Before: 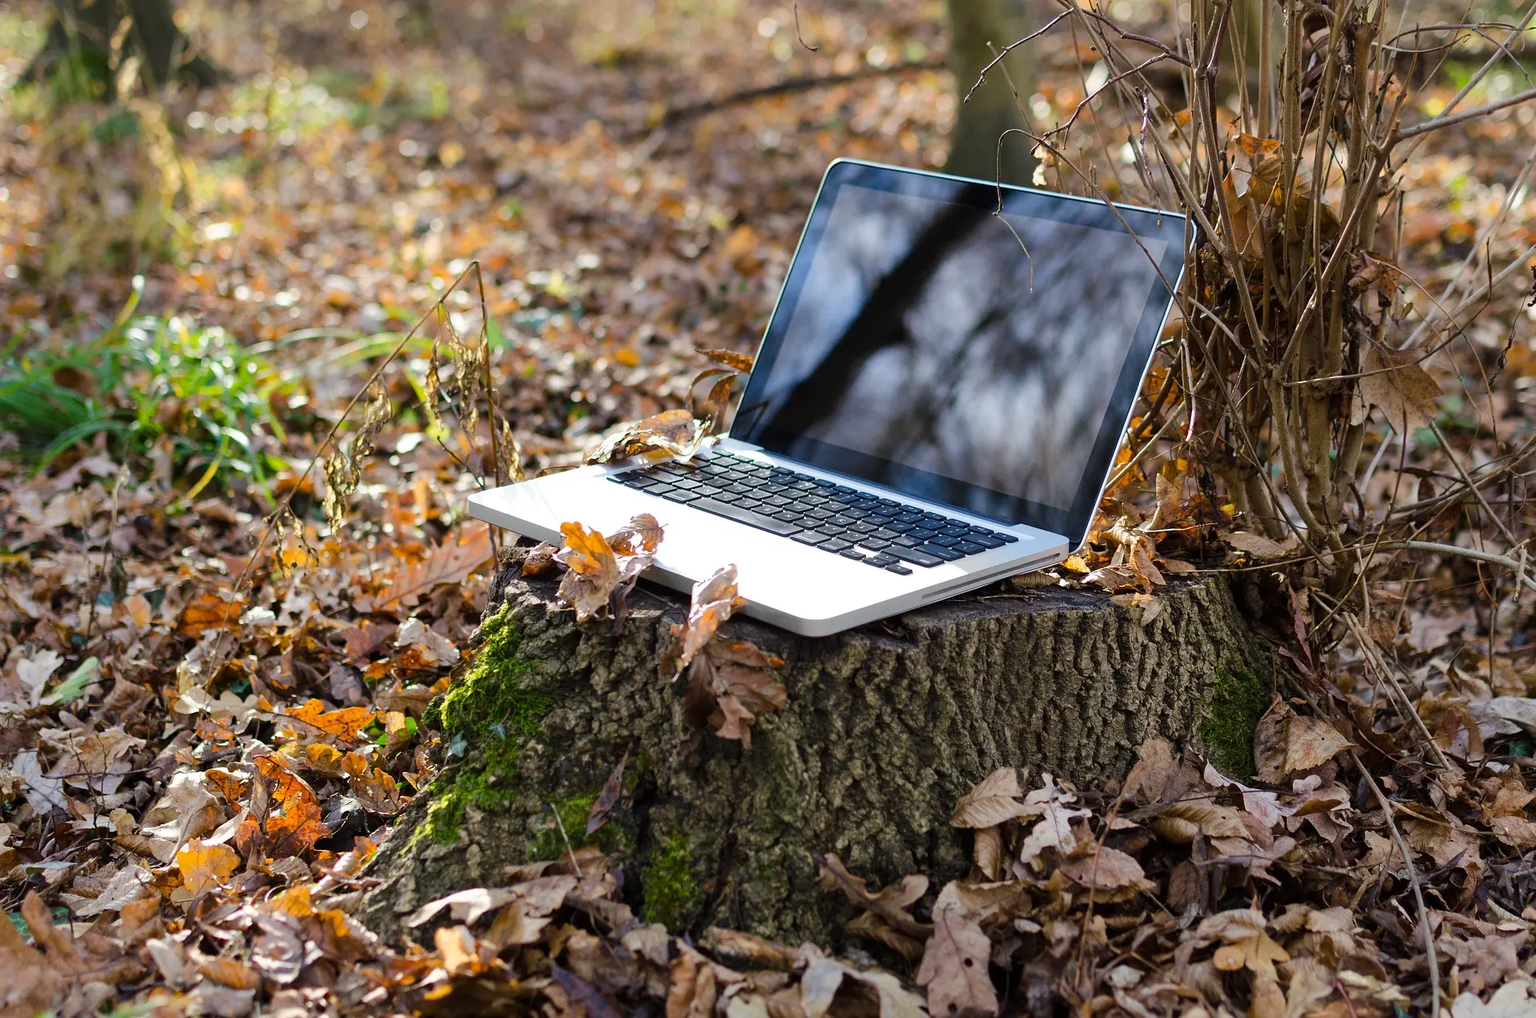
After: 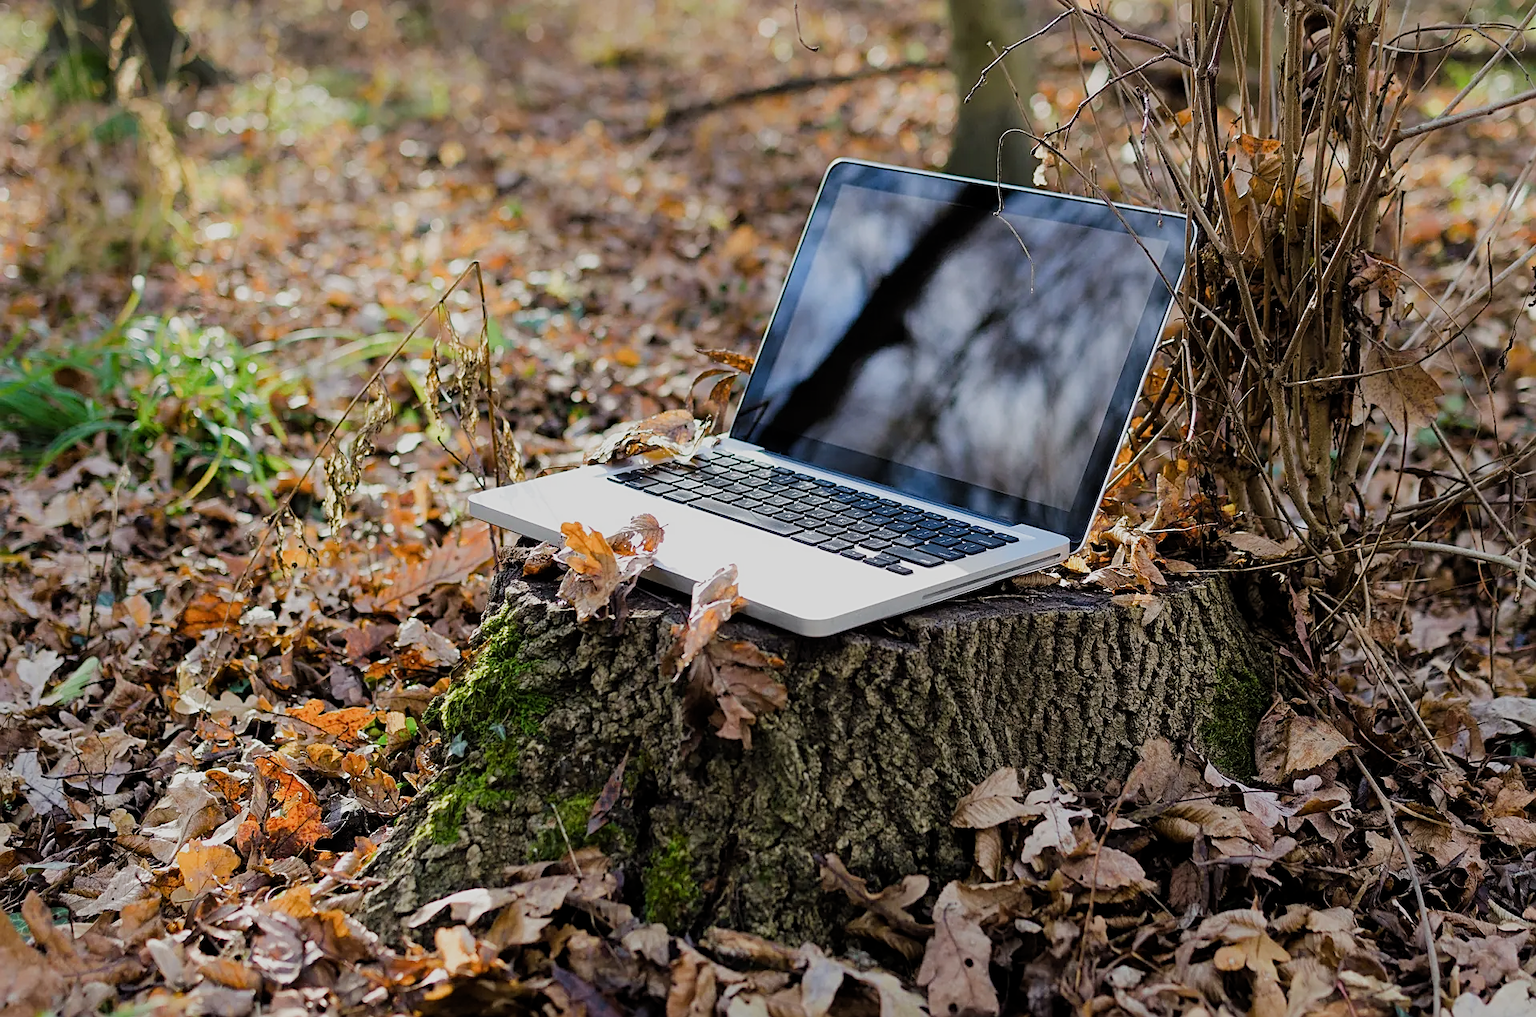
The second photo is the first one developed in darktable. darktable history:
sharpen: on, module defaults
filmic rgb: middle gray luminance 18.42%, black relative exposure -11.25 EV, white relative exposure 3.75 EV, threshold 6 EV, target black luminance 0%, hardness 5.87, latitude 57.4%, contrast 0.963, shadows ↔ highlights balance 49.98%, add noise in highlights 0, preserve chrominance luminance Y, color science v3 (2019), use custom middle-gray values true, iterations of high-quality reconstruction 0, contrast in highlights soft, enable highlight reconstruction true
